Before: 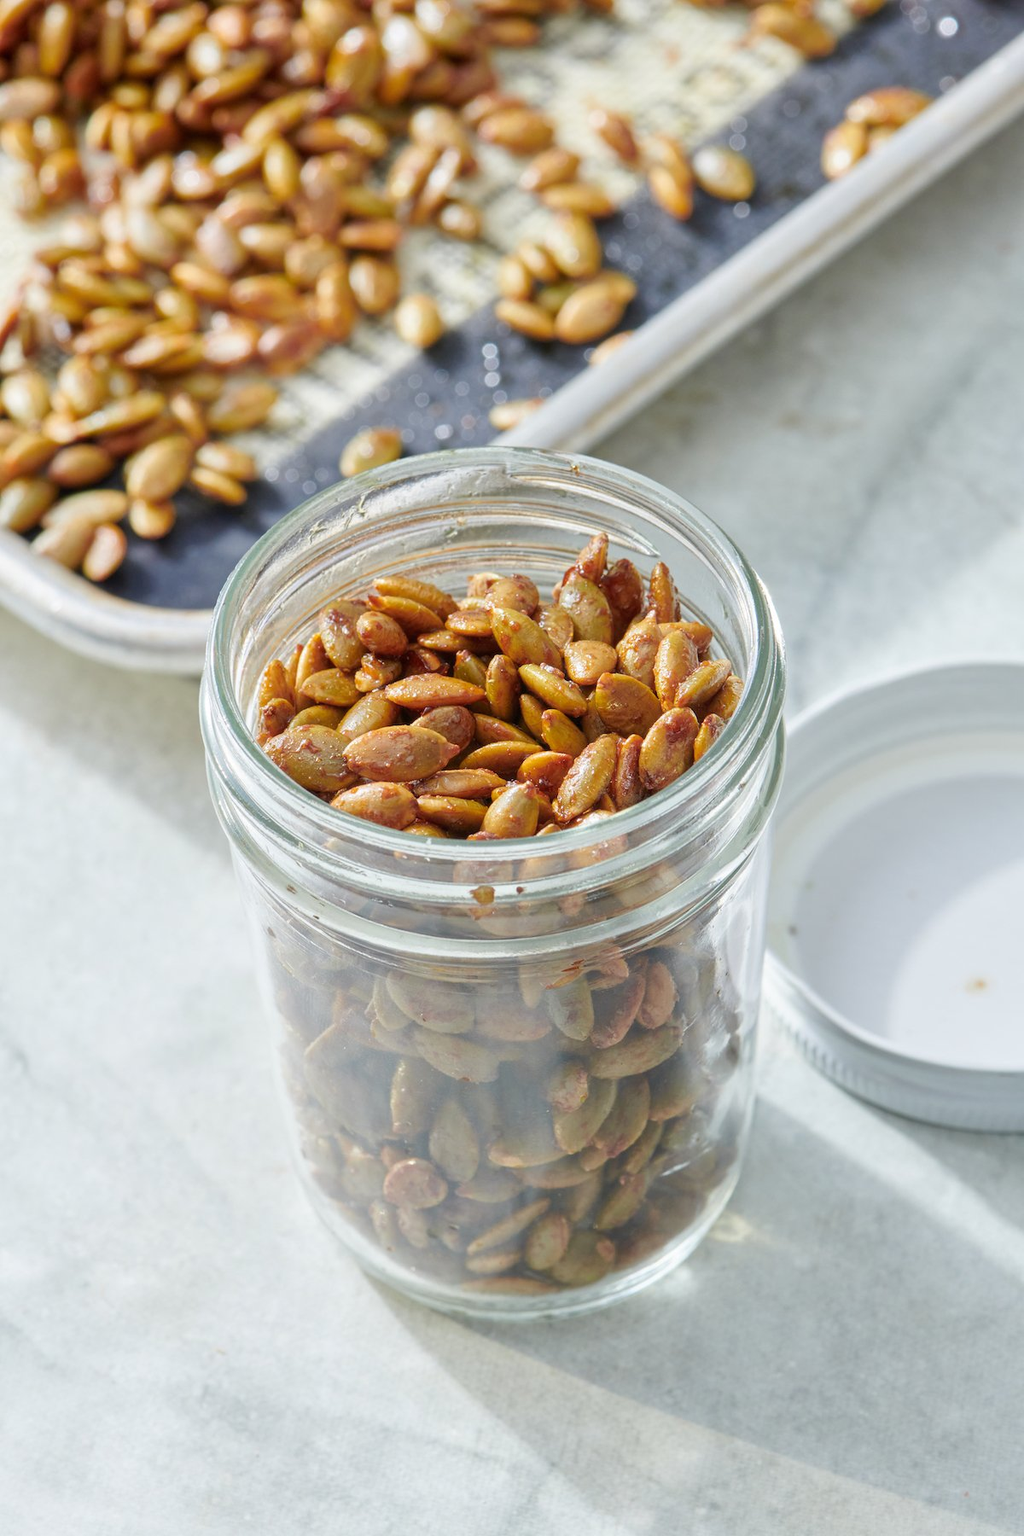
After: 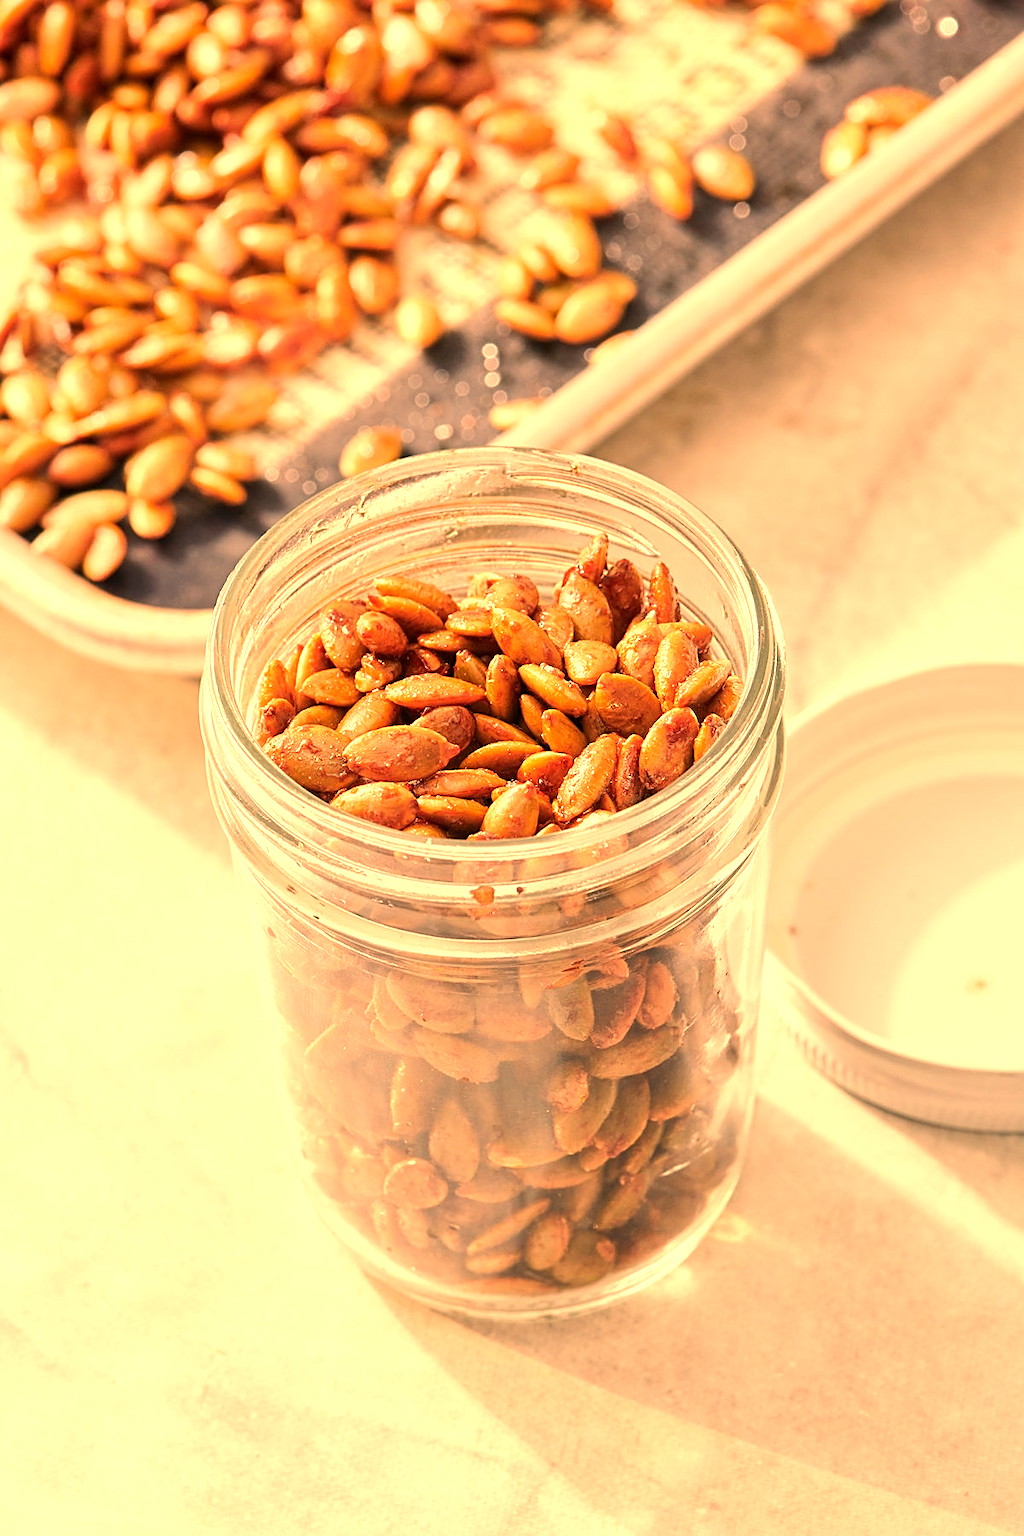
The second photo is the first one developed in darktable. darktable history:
white balance: red 1.467, blue 0.684
tone equalizer: -8 EV -0.417 EV, -7 EV -0.389 EV, -6 EV -0.333 EV, -5 EV -0.222 EV, -3 EV 0.222 EV, -2 EV 0.333 EV, -1 EV 0.389 EV, +0 EV 0.417 EV, edges refinement/feathering 500, mask exposure compensation -1.57 EV, preserve details no
sharpen: on, module defaults
